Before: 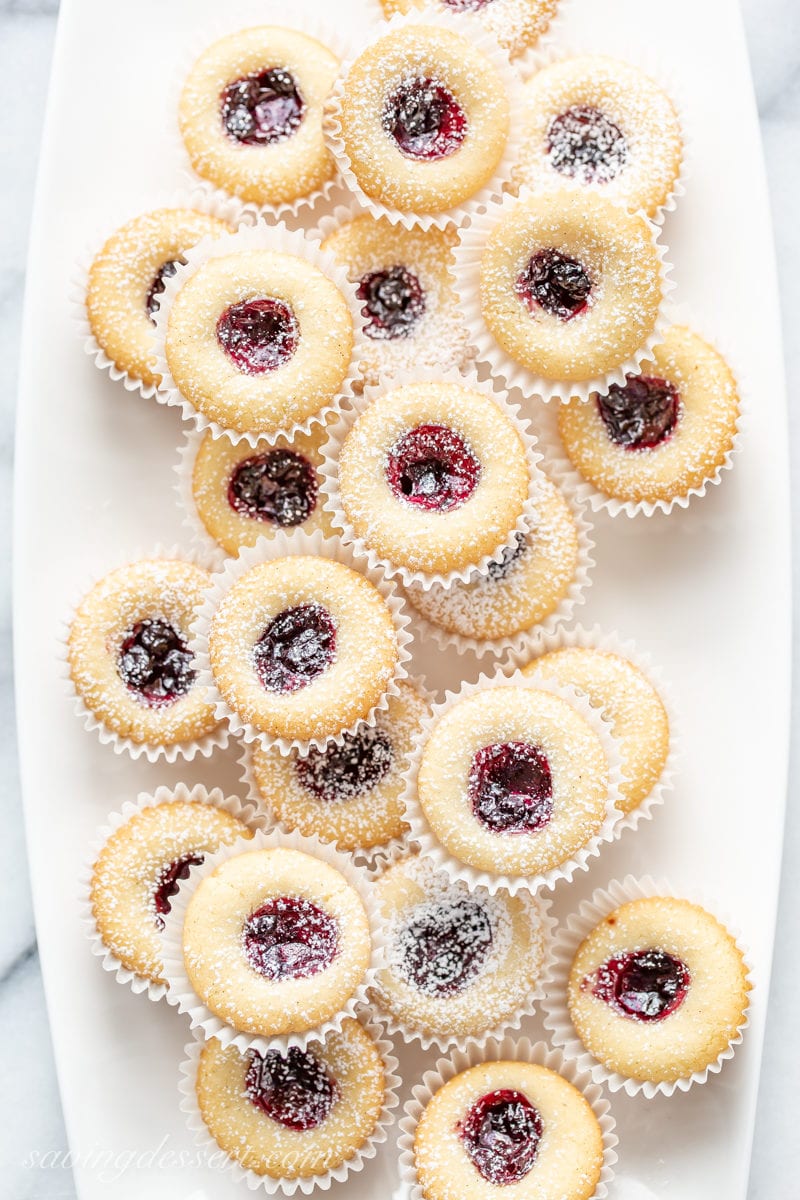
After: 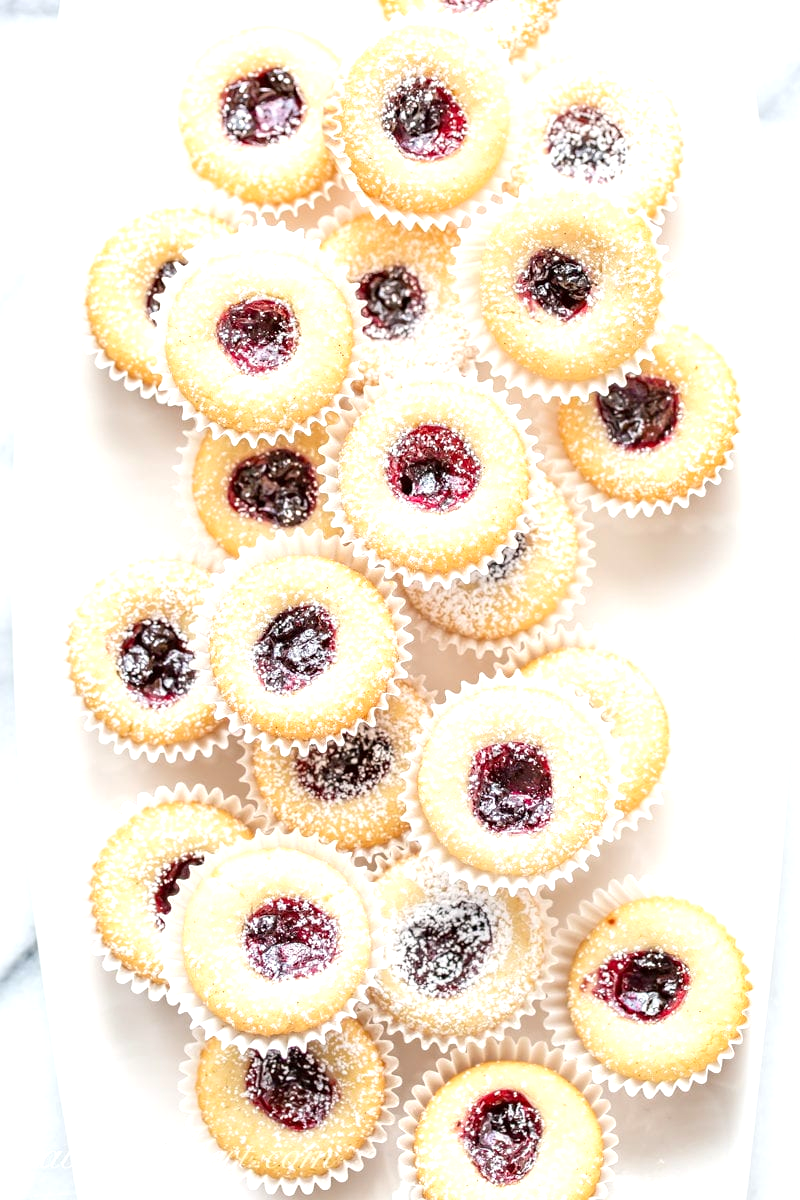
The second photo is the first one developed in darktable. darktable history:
tone equalizer: mask exposure compensation -0.5 EV
exposure: black level correction 0.001, exposure 0.5 EV, compensate highlight preservation false
